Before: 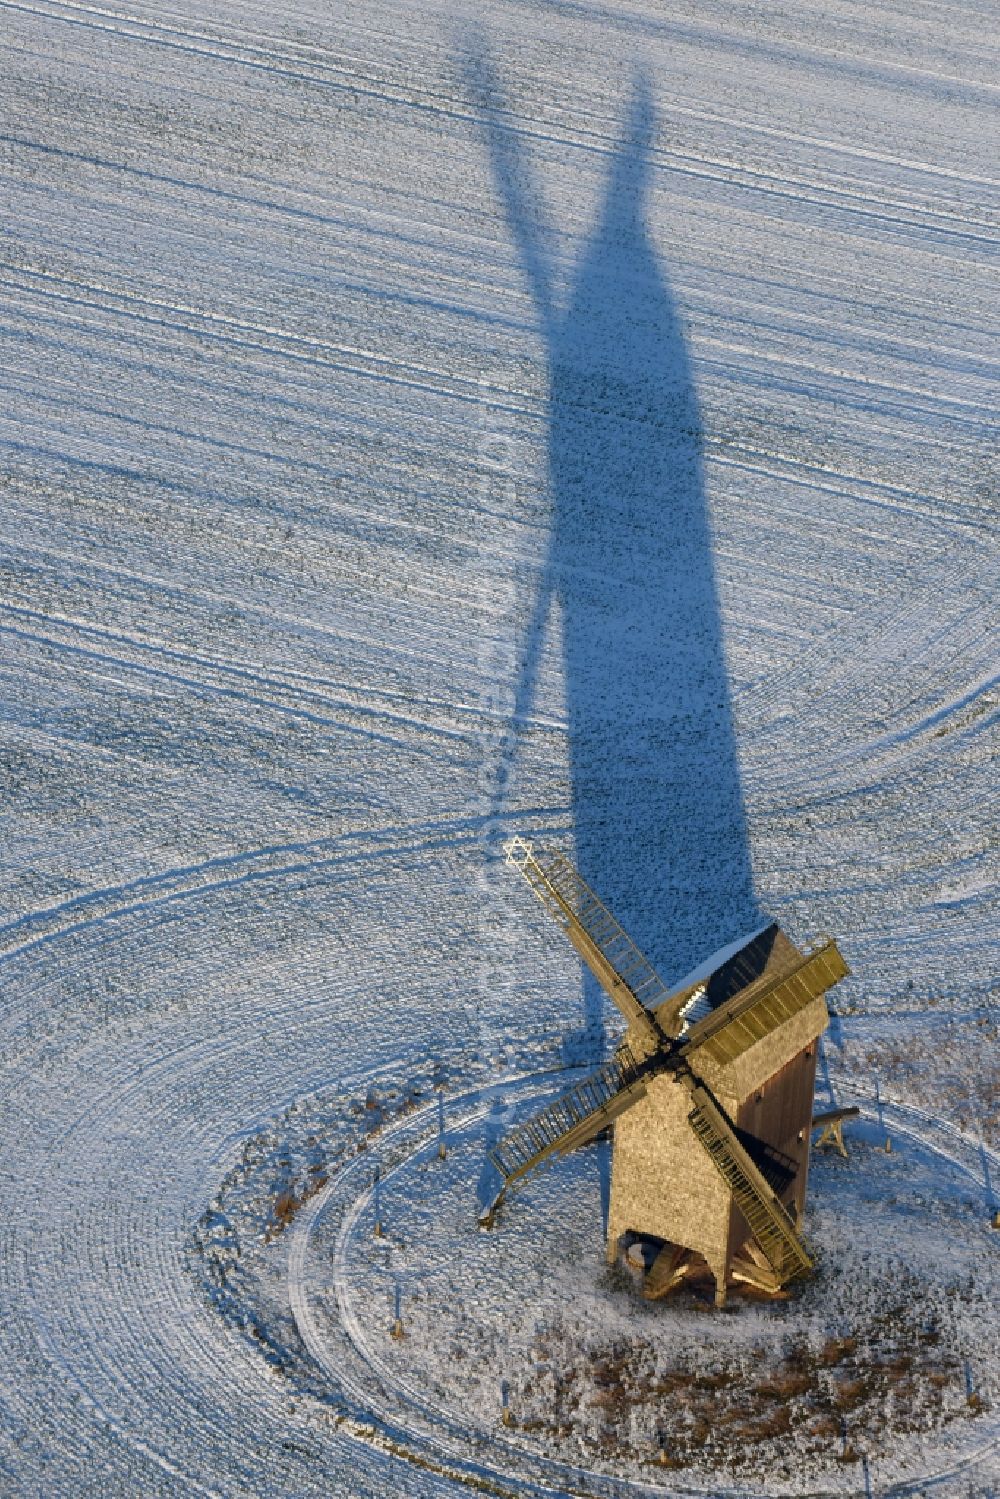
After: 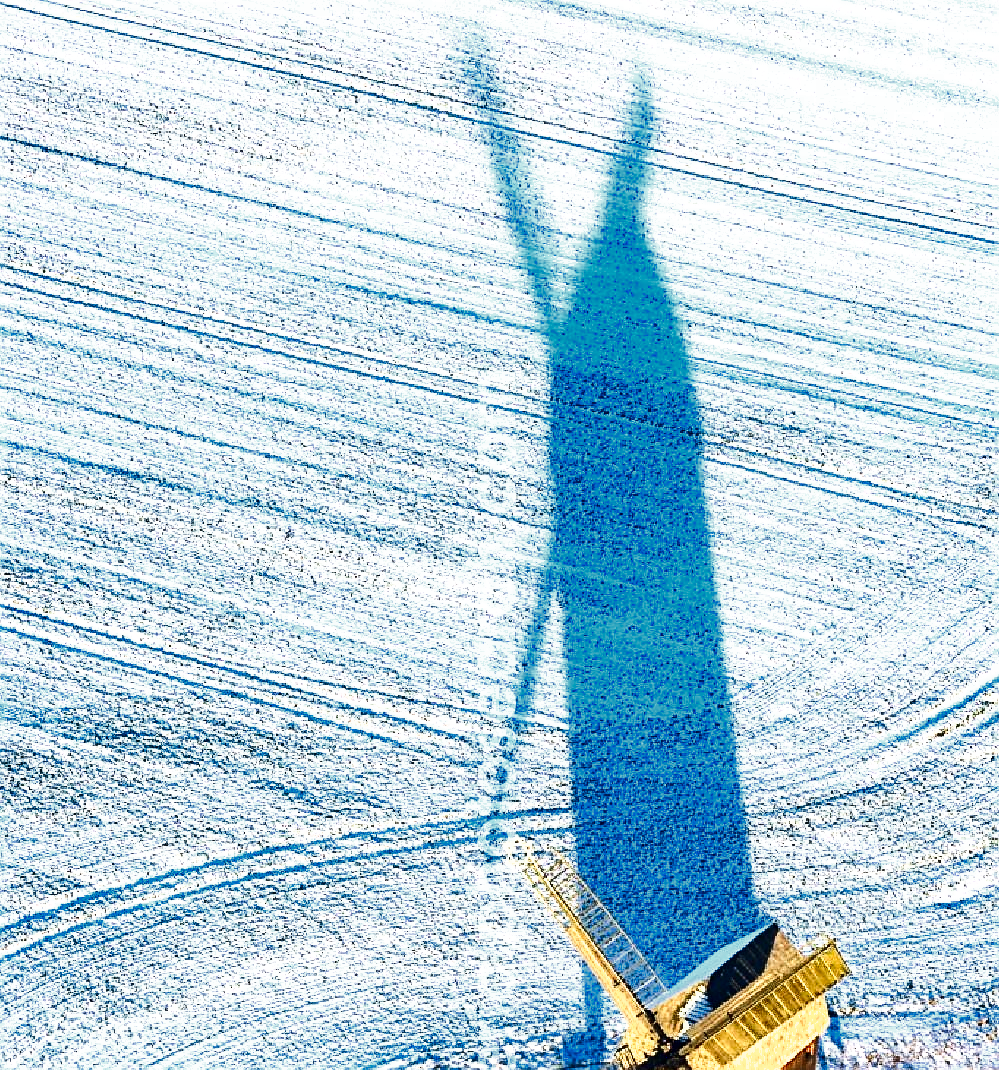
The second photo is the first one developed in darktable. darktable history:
base curve: curves: ch0 [(0, 0.003) (0.001, 0.002) (0.006, 0.004) (0.02, 0.022) (0.048, 0.086) (0.094, 0.234) (0.162, 0.431) (0.258, 0.629) (0.385, 0.8) (0.548, 0.918) (0.751, 0.988) (1, 1)]
color zones: curves: ch0 [(0, 0.5) (0.125, 0.4) (0.25, 0.5) (0.375, 0.4) (0.5, 0.4) (0.625, 0.35) (0.75, 0.35) (0.875, 0.5)]; ch1 [(0, 0.35) (0.125, 0.45) (0.25, 0.35) (0.375, 0.35) (0.5, 0.35) (0.625, 0.35) (0.75, 0.45) (0.875, 0.35)]; ch2 [(0, 0.6) (0.125, 0.5) (0.25, 0.5) (0.375, 0.6) (0.5, 0.6) (0.625, 0.5) (0.75, 0.5) (0.875, 0.5)]
crop: right 0.001%, bottom 28.577%
sharpen: on, module defaults
shadows and highlights: shadows 74.68, highlights -60.79, soften with gaussian
velvia: strength 16.79%
exposure: black level correction 0, exposure 1.539 EV, compensate highlight preservation false
contrast brightness saturation: brightness -0.248, saturation 0.199
